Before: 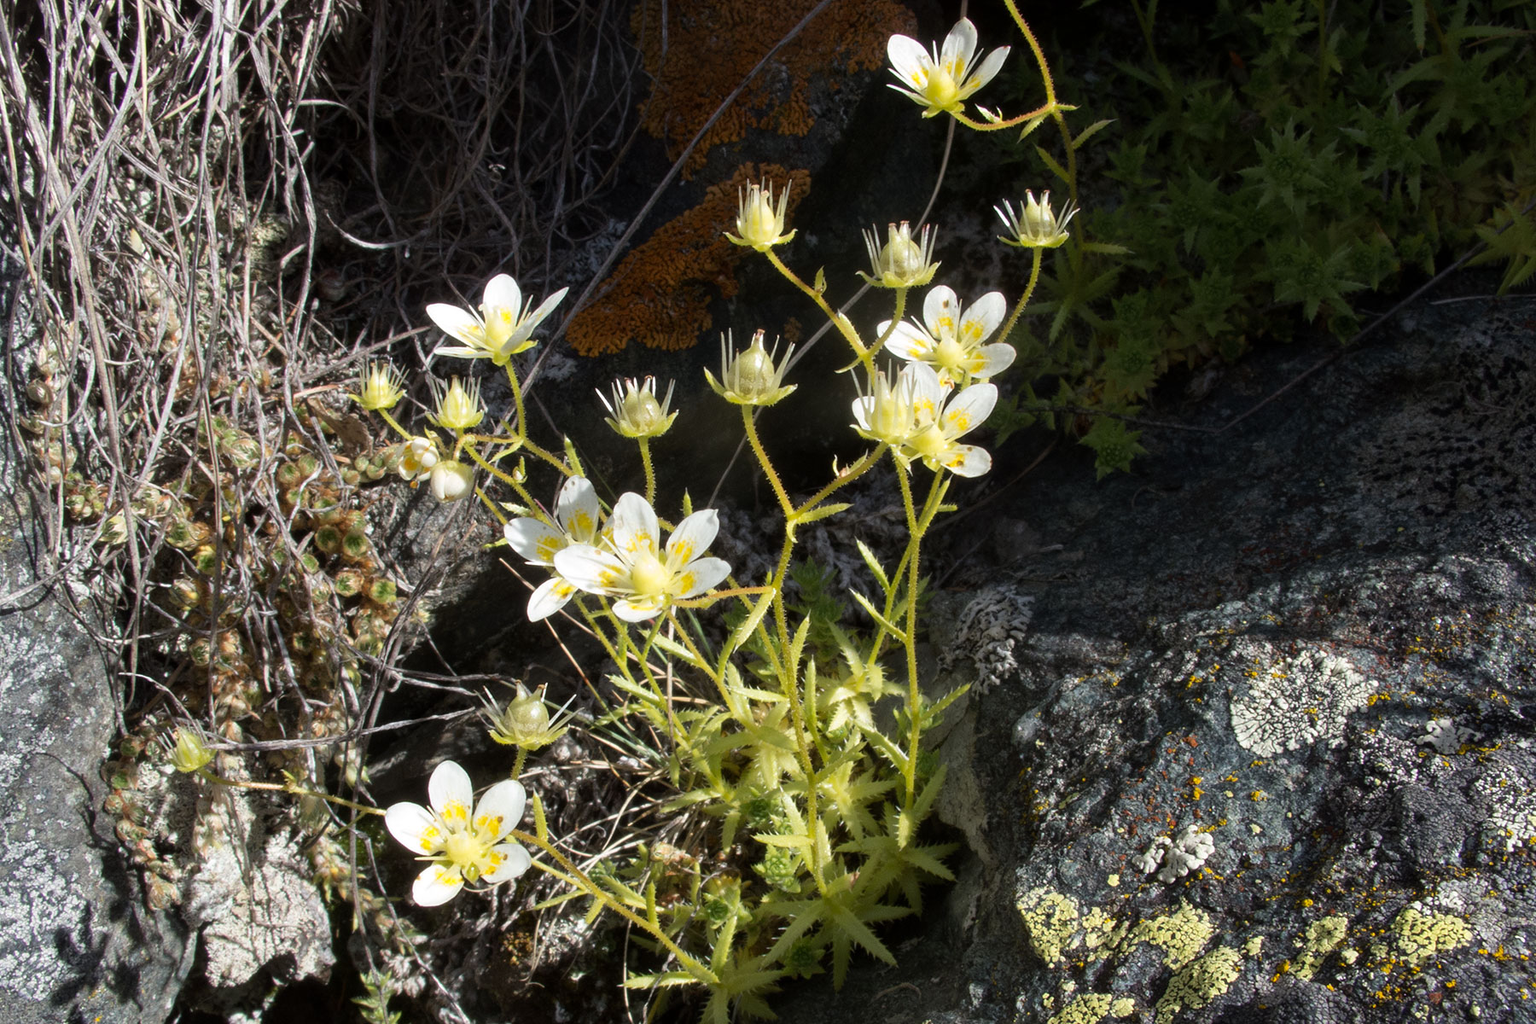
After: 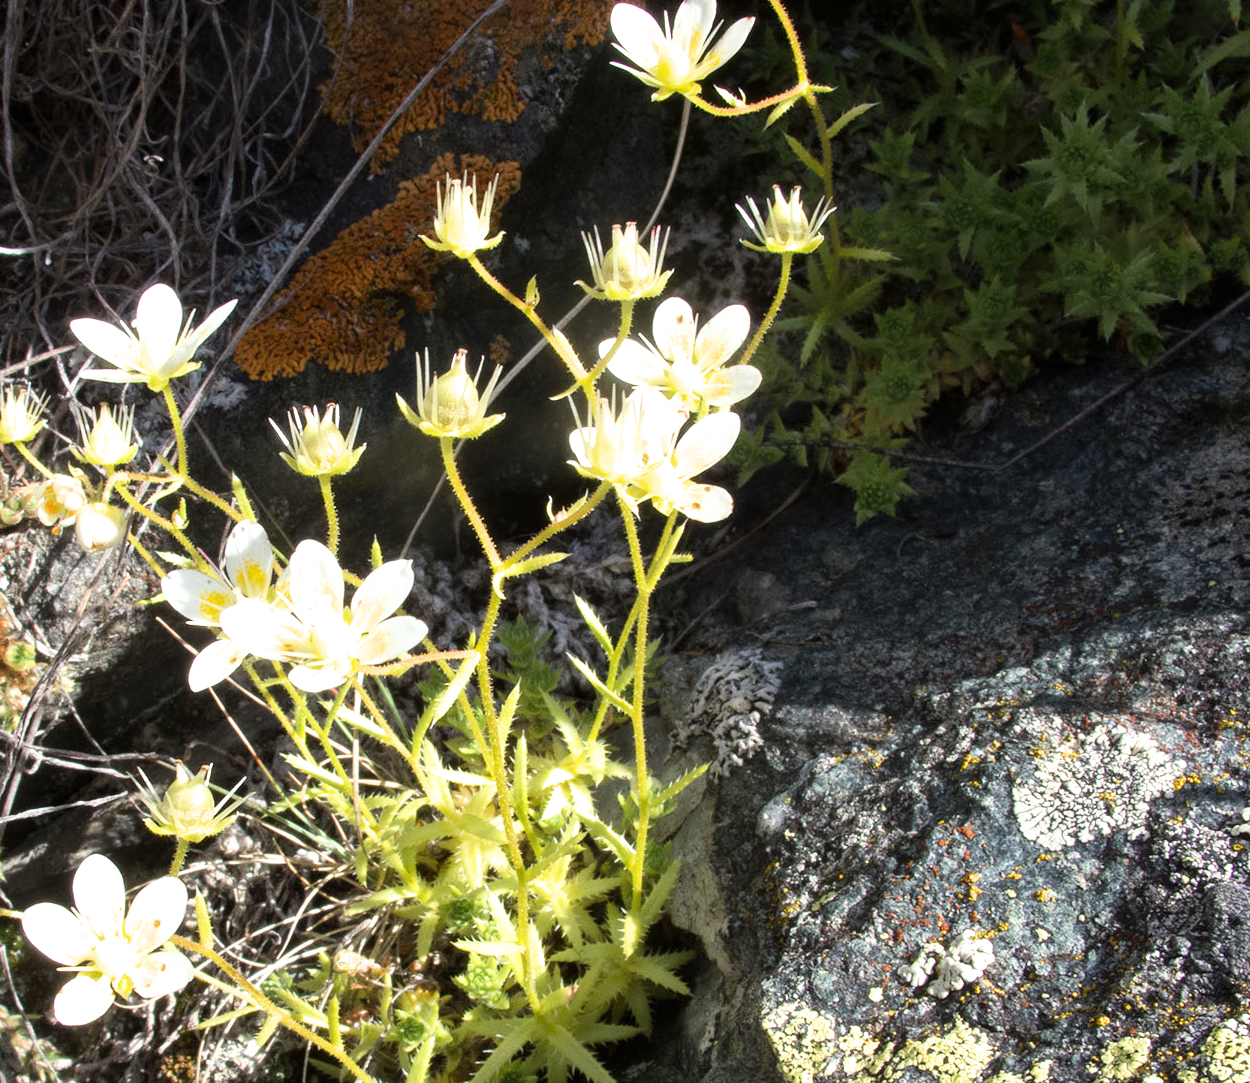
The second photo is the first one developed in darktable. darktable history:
exposure: black level correction 0, exposure 1.284 EV, compensate highlight preservation false
filmic rgb: black relative exposure -11.32 EV, white relative exposure 3.26 EV, hardness 6.76
crop and rotate: left 23.852%, top 3.159%, right 6.667%, bottom 6.548%
